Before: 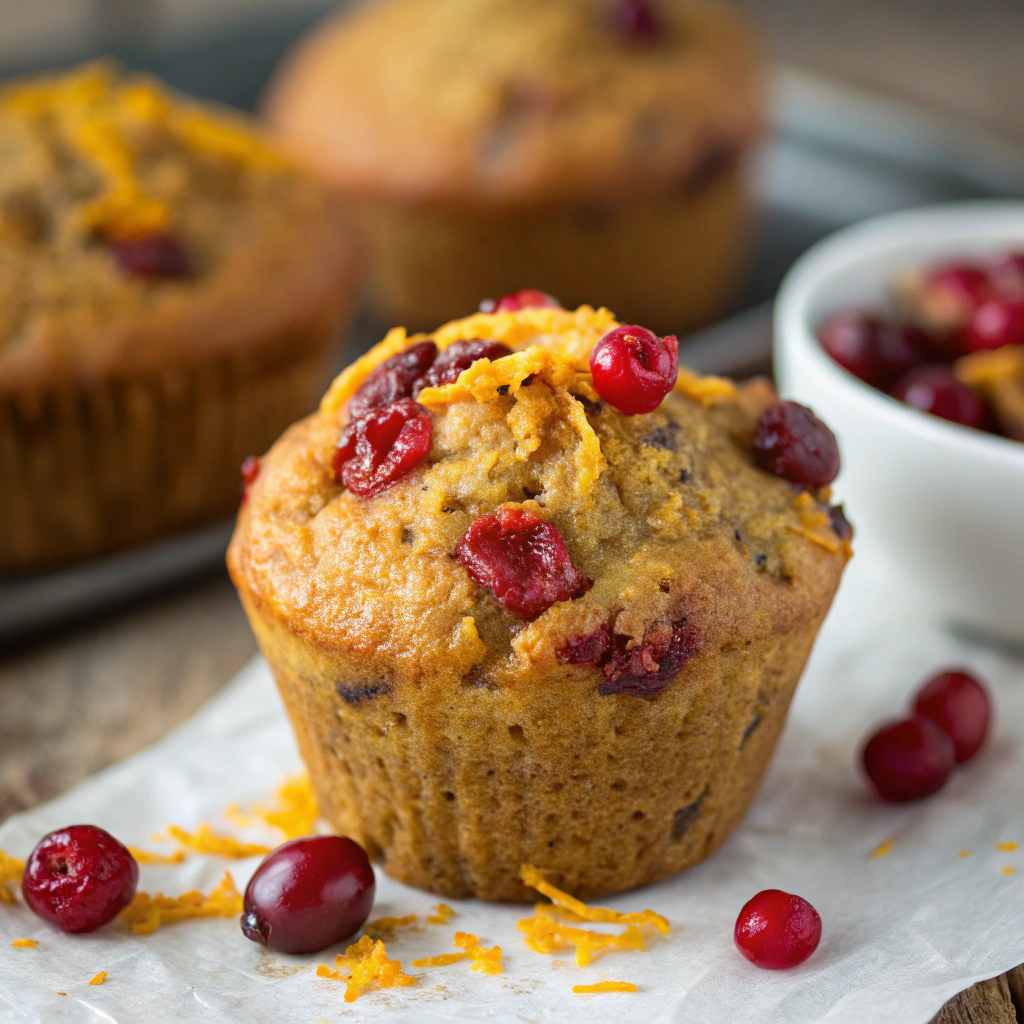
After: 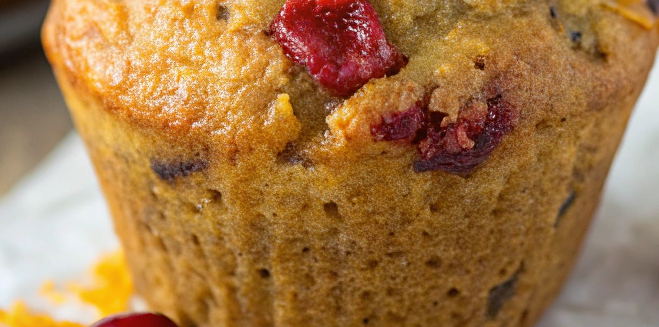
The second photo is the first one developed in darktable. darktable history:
crop: left 18.091%, top 51.13%, right 17.525%, bottom 16.85%
sharpen: amount 0.2
